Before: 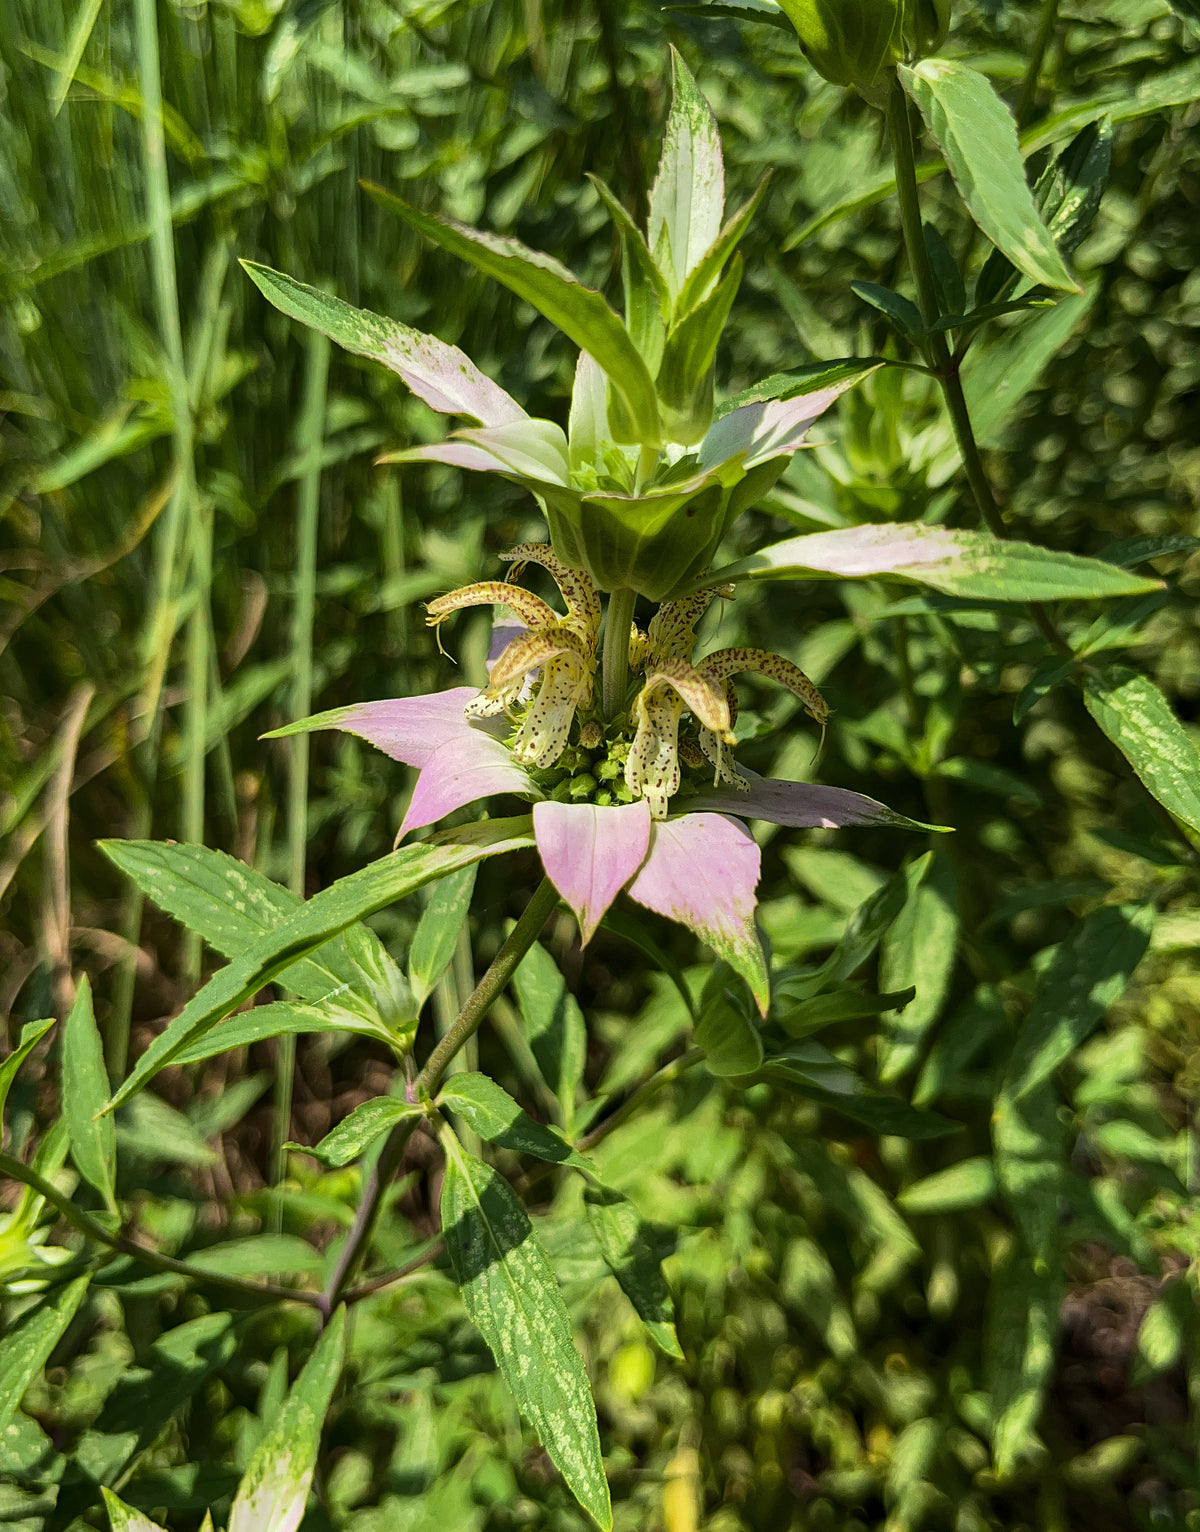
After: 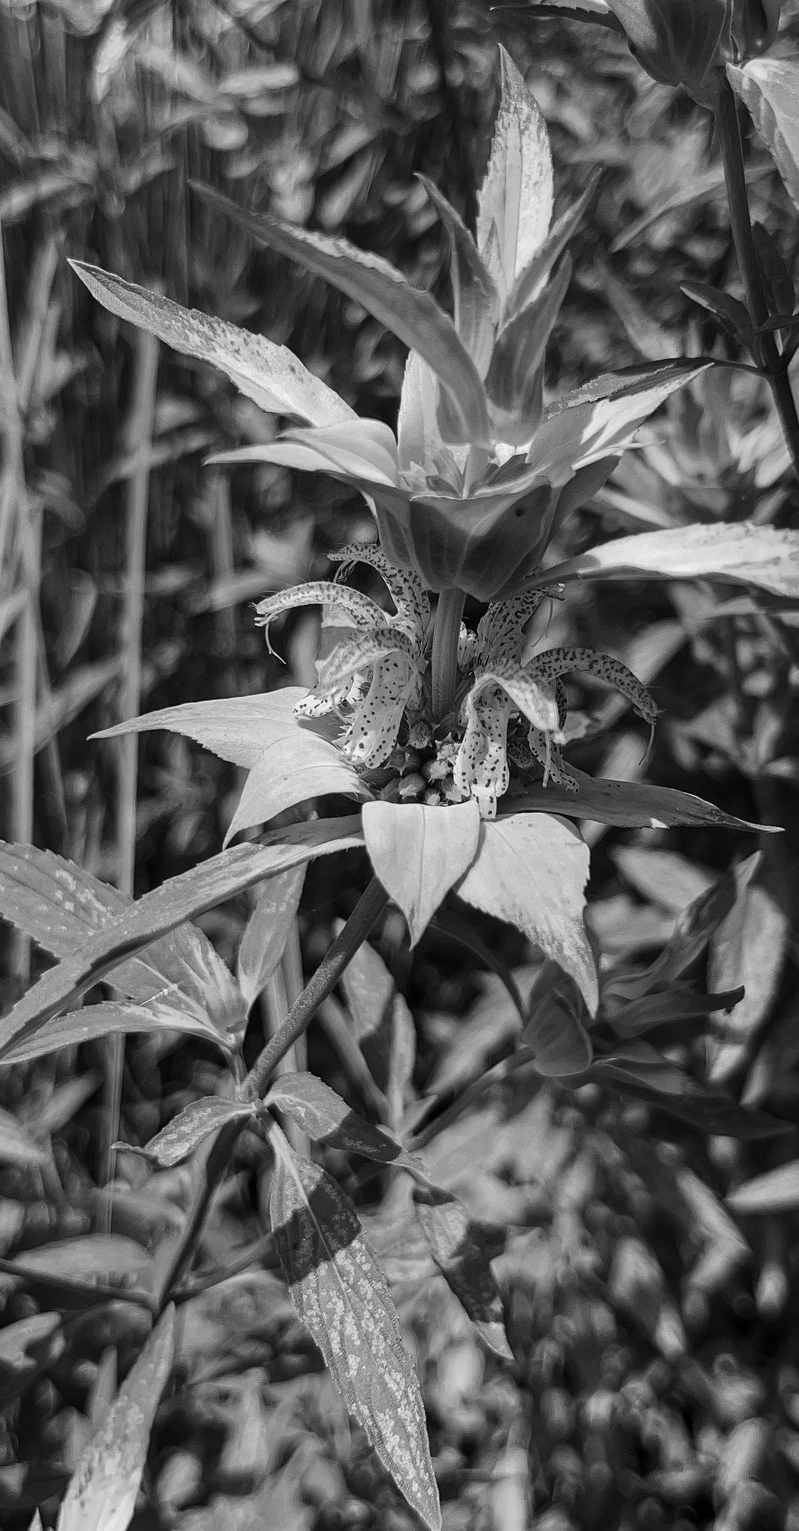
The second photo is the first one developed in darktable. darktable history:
crop and rotate: left 14.292%, right 19.041%
color calibration: output gray [0.267, 0.423, 0.267, 0], illuminant same as pipeline (D50), adaptation none (bypass)
